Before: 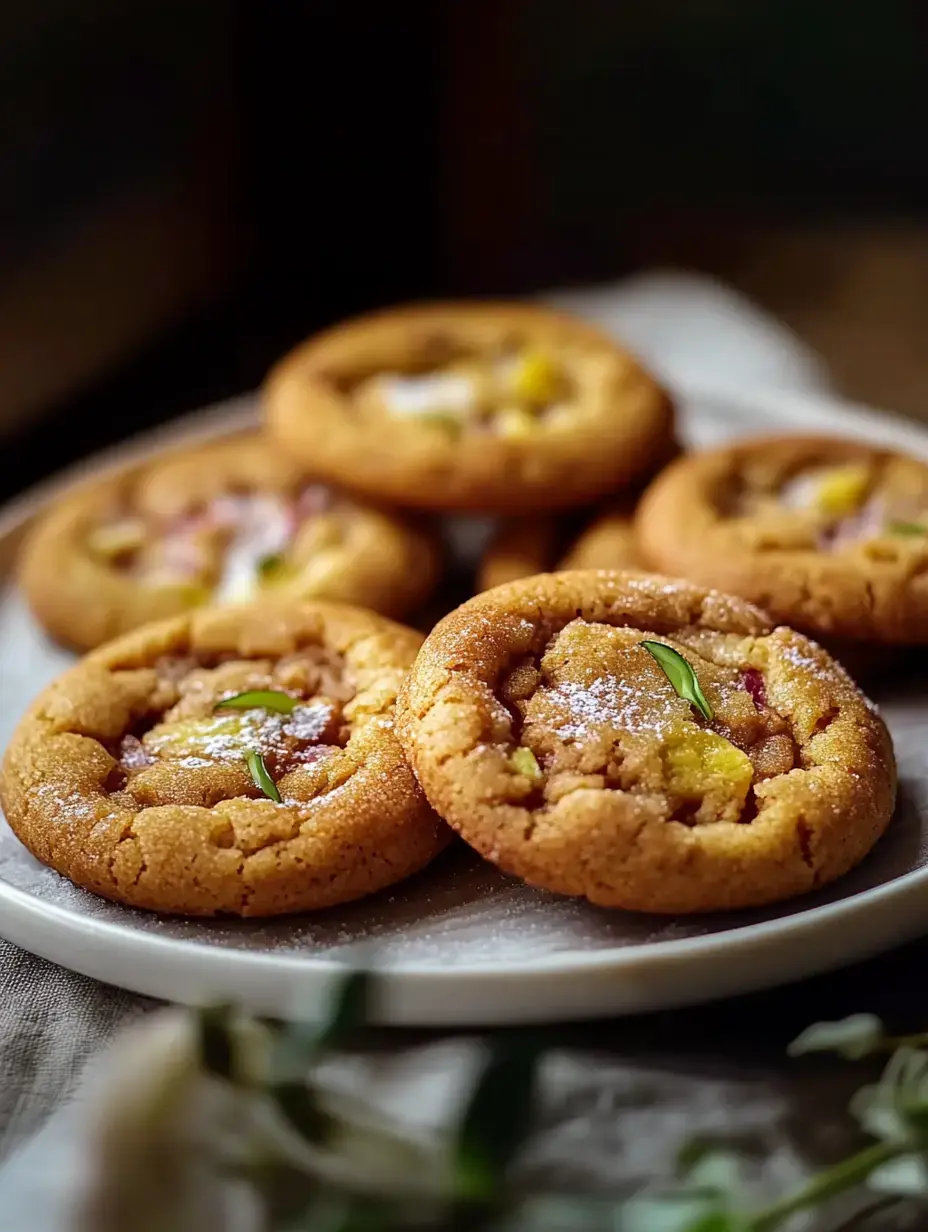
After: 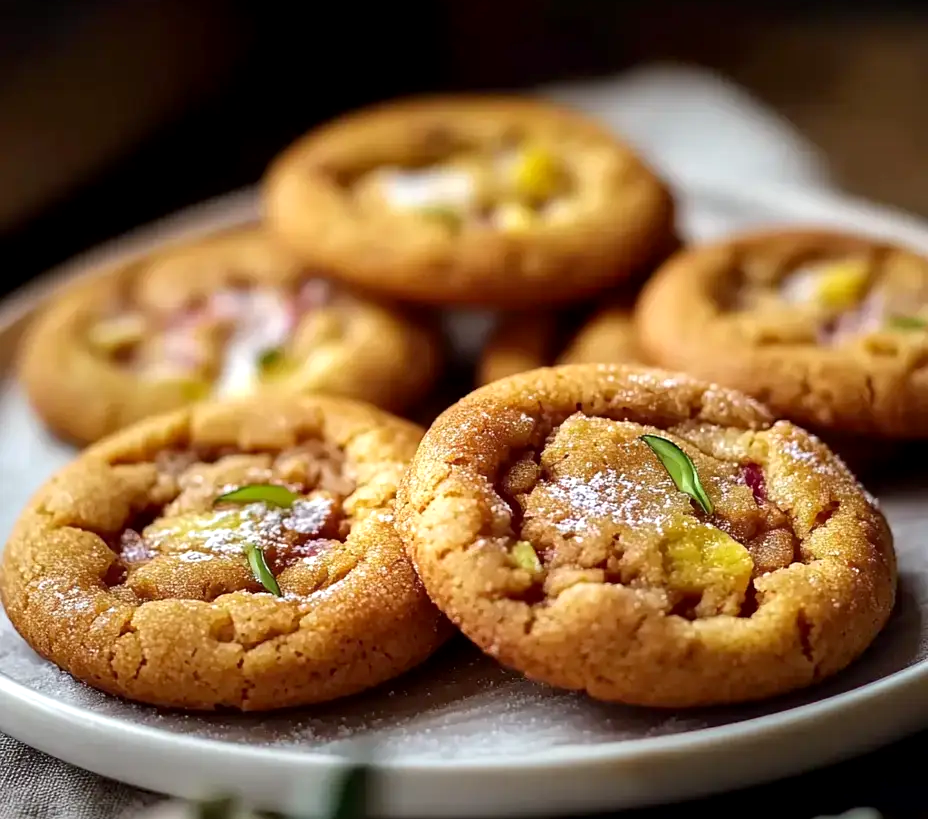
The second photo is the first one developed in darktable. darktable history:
exposure: black level correction 0.001, exposure 0.3 EV, compensate highlight preservation false
crop: top 16.727%, bottom 16.727%
